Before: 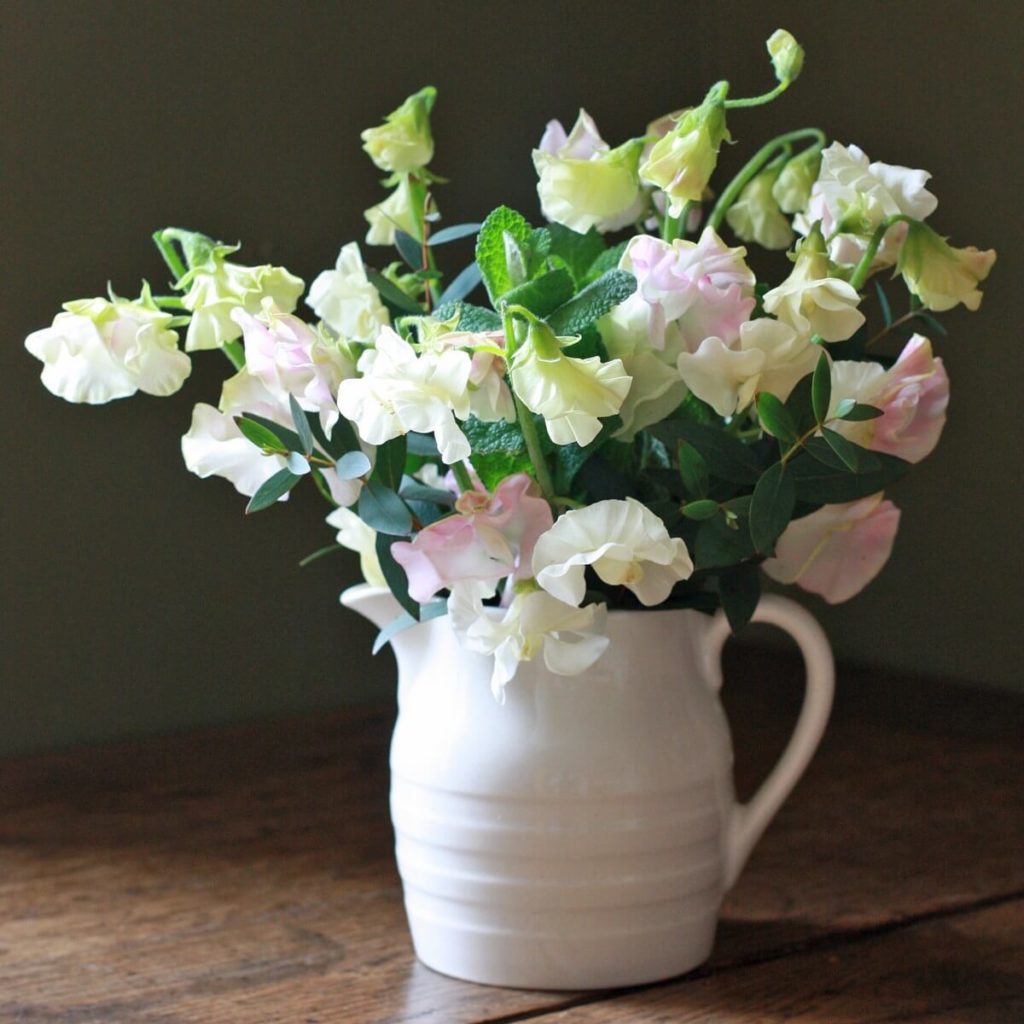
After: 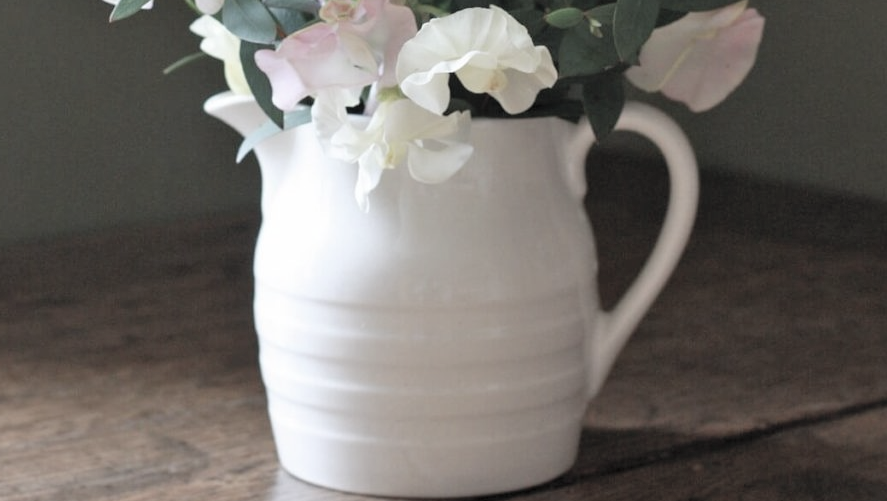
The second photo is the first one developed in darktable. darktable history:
color balance: mode lift, gamma, gain (sRGB)
contrast brightness saturation: brightness 0.18, saturation -0.5
crop and rotate: left 13.306%, top 48.129%, bottom 2.928%
